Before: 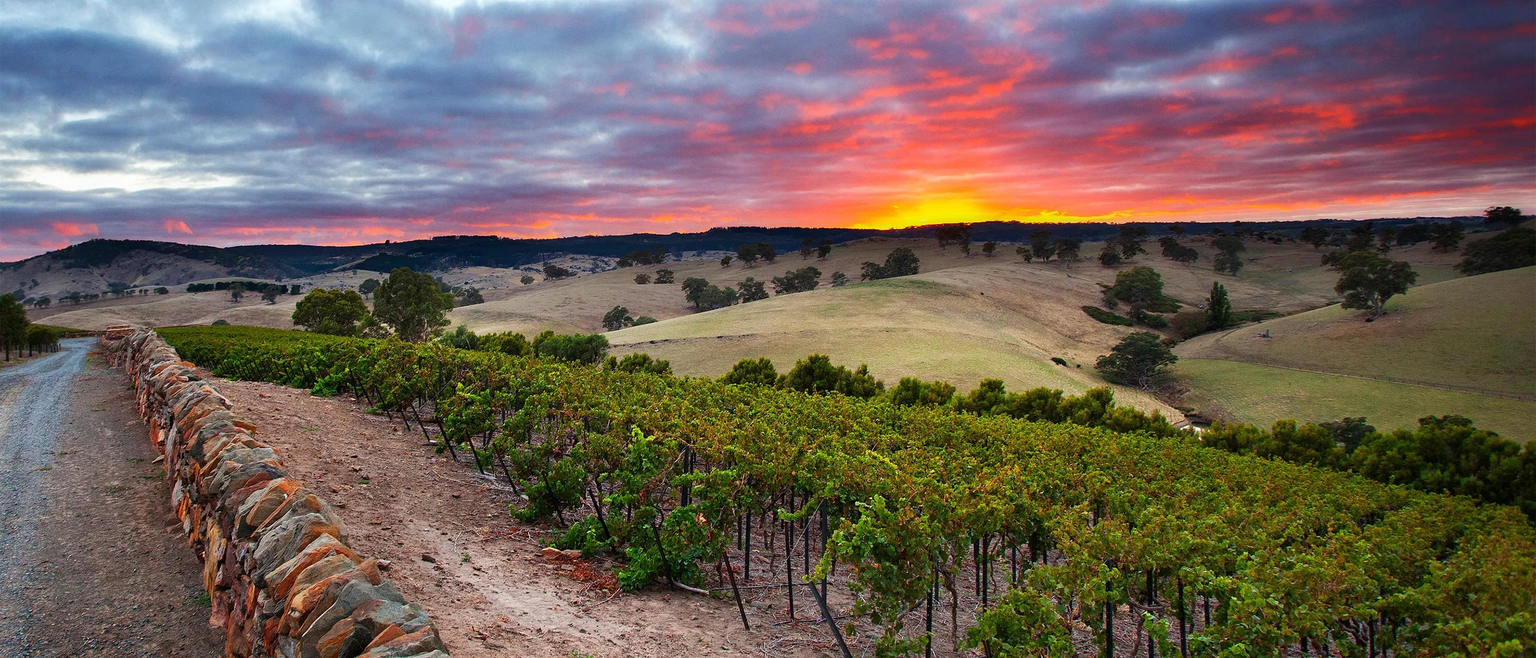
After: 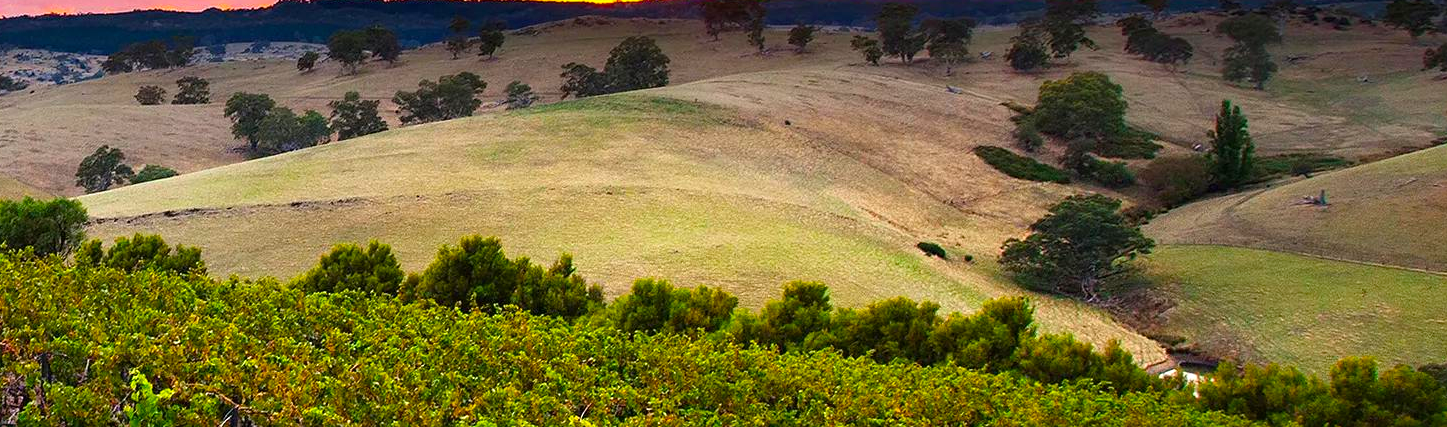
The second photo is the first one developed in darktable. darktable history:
crop: left 36.607%, top 34.735%, right 13.146%, bottom 30.611%
exposure: exposure 0.376 EV, compensate highlight preservation false
color balance rgb: perceptual saturation grading › global saturation 20%, global vibrance 20%
